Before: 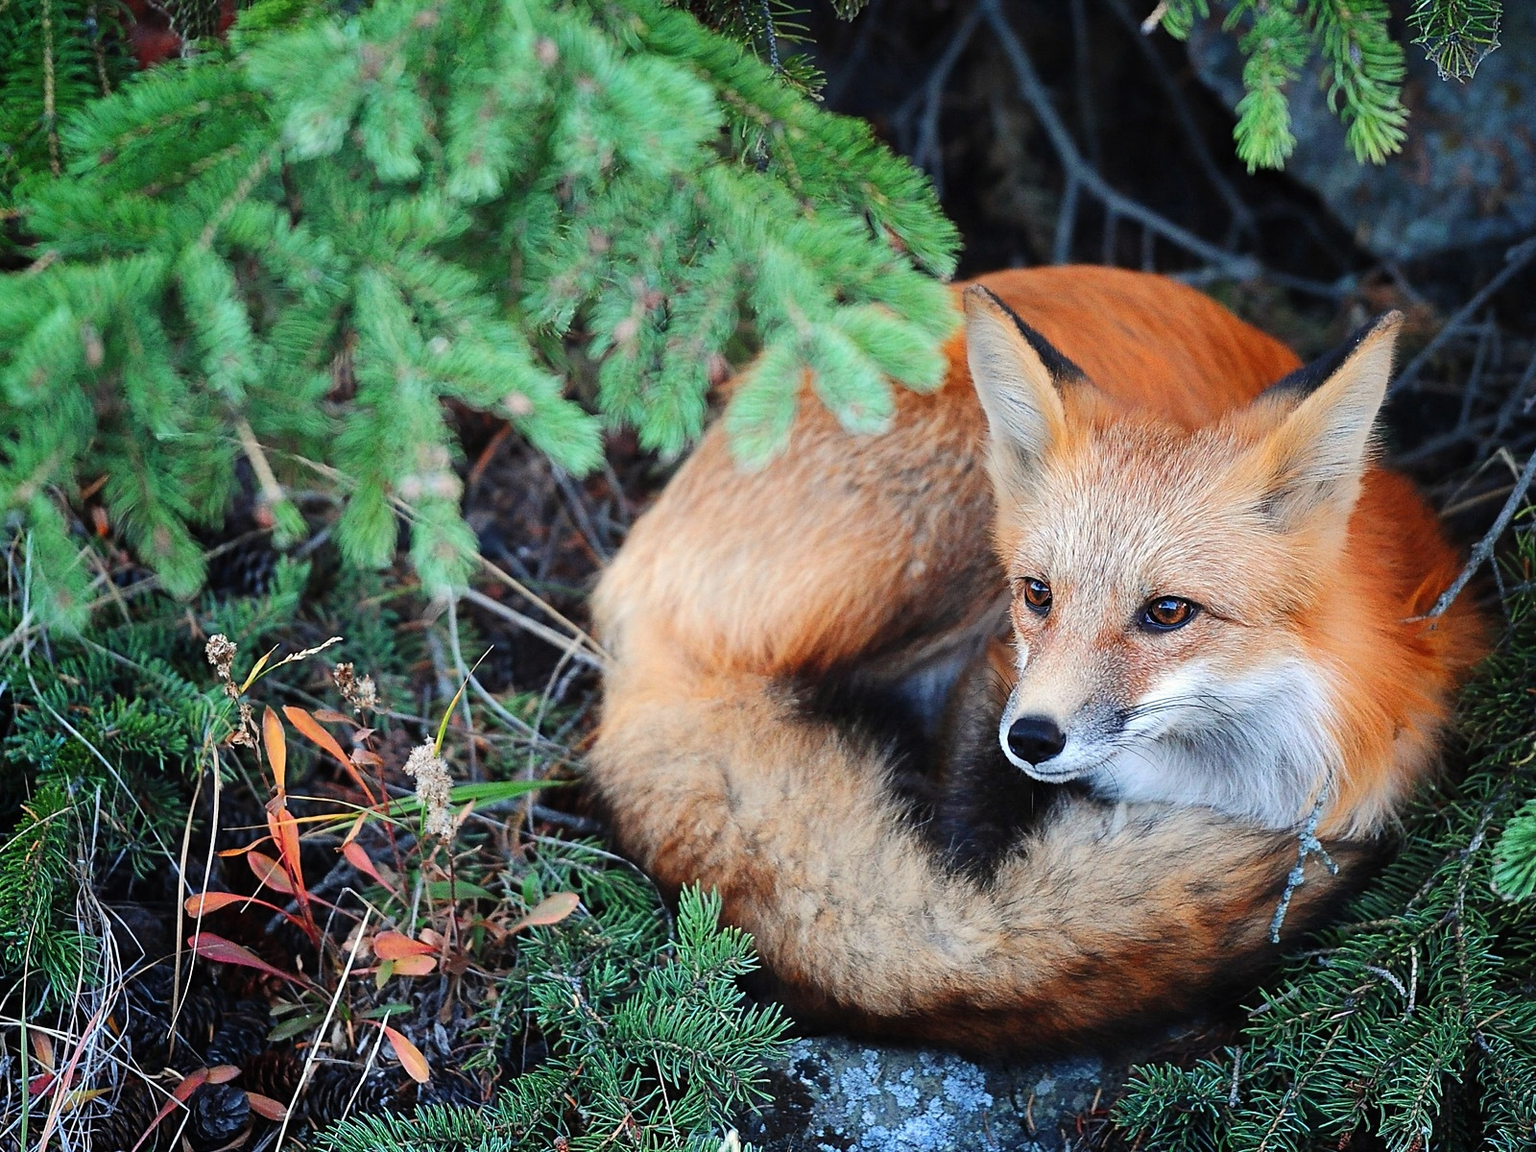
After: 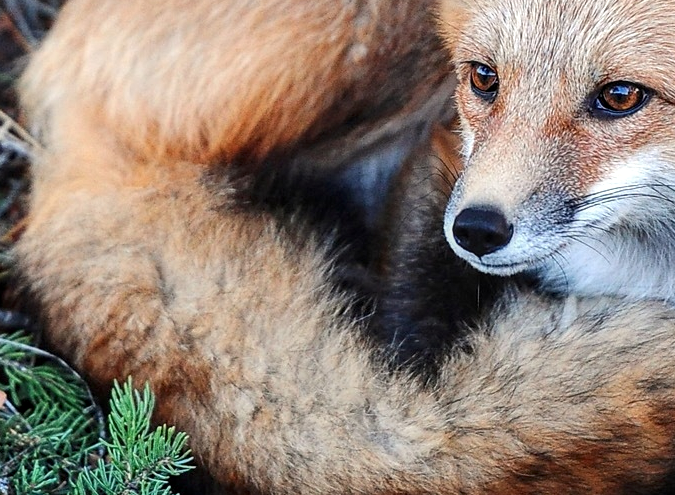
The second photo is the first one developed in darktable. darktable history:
crop: left 37.313%, top 45.049%, right 20.483%, bottom 13.679%
local contrast: detail 130%
